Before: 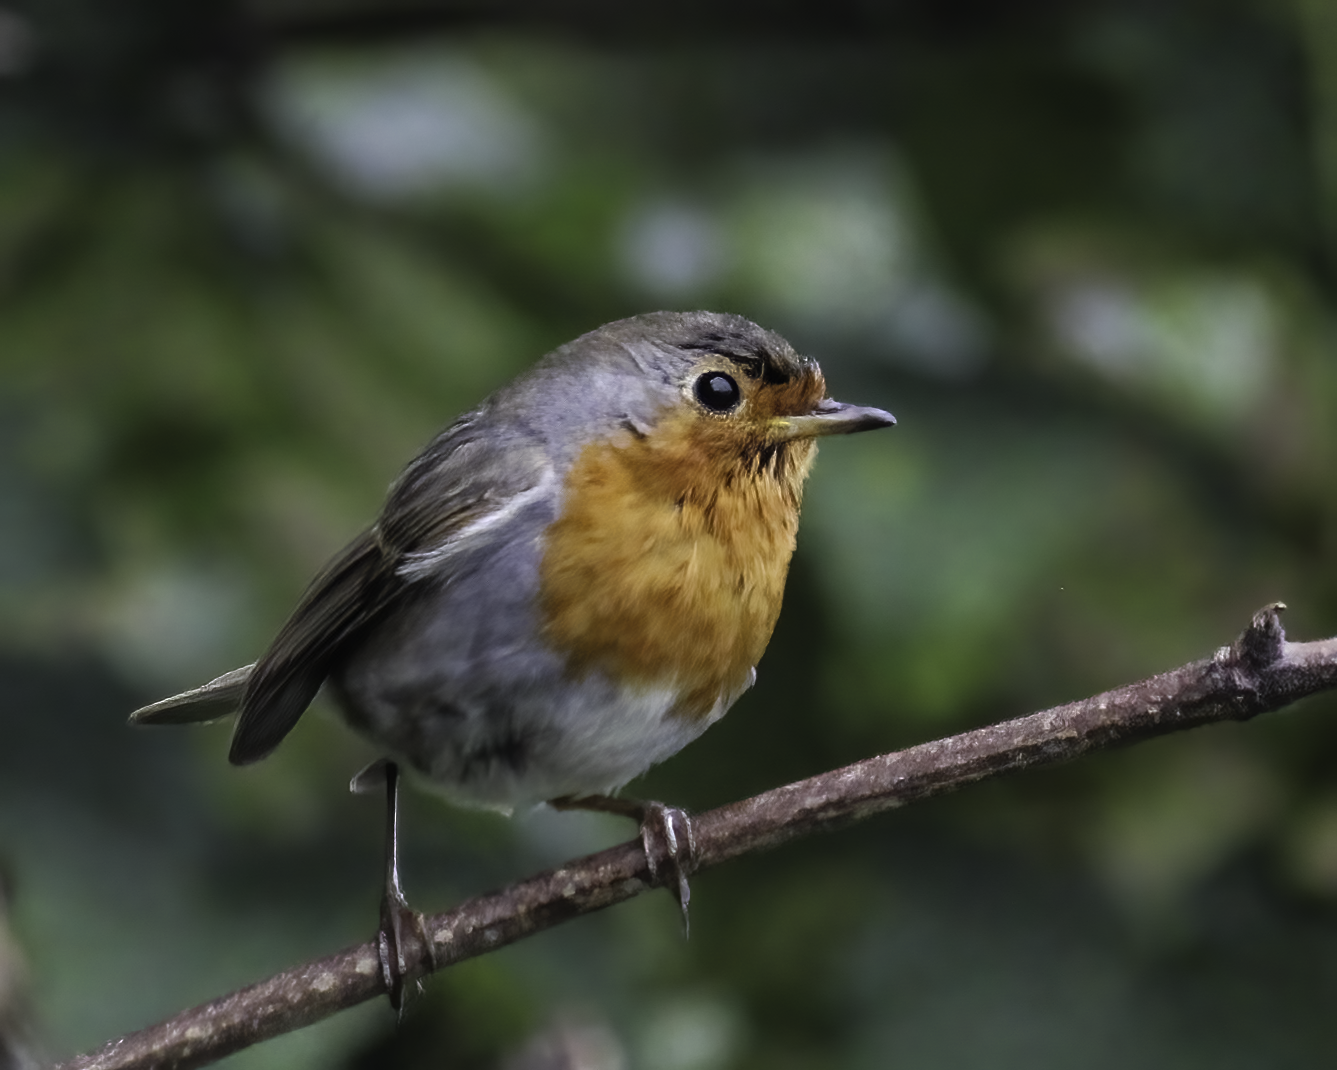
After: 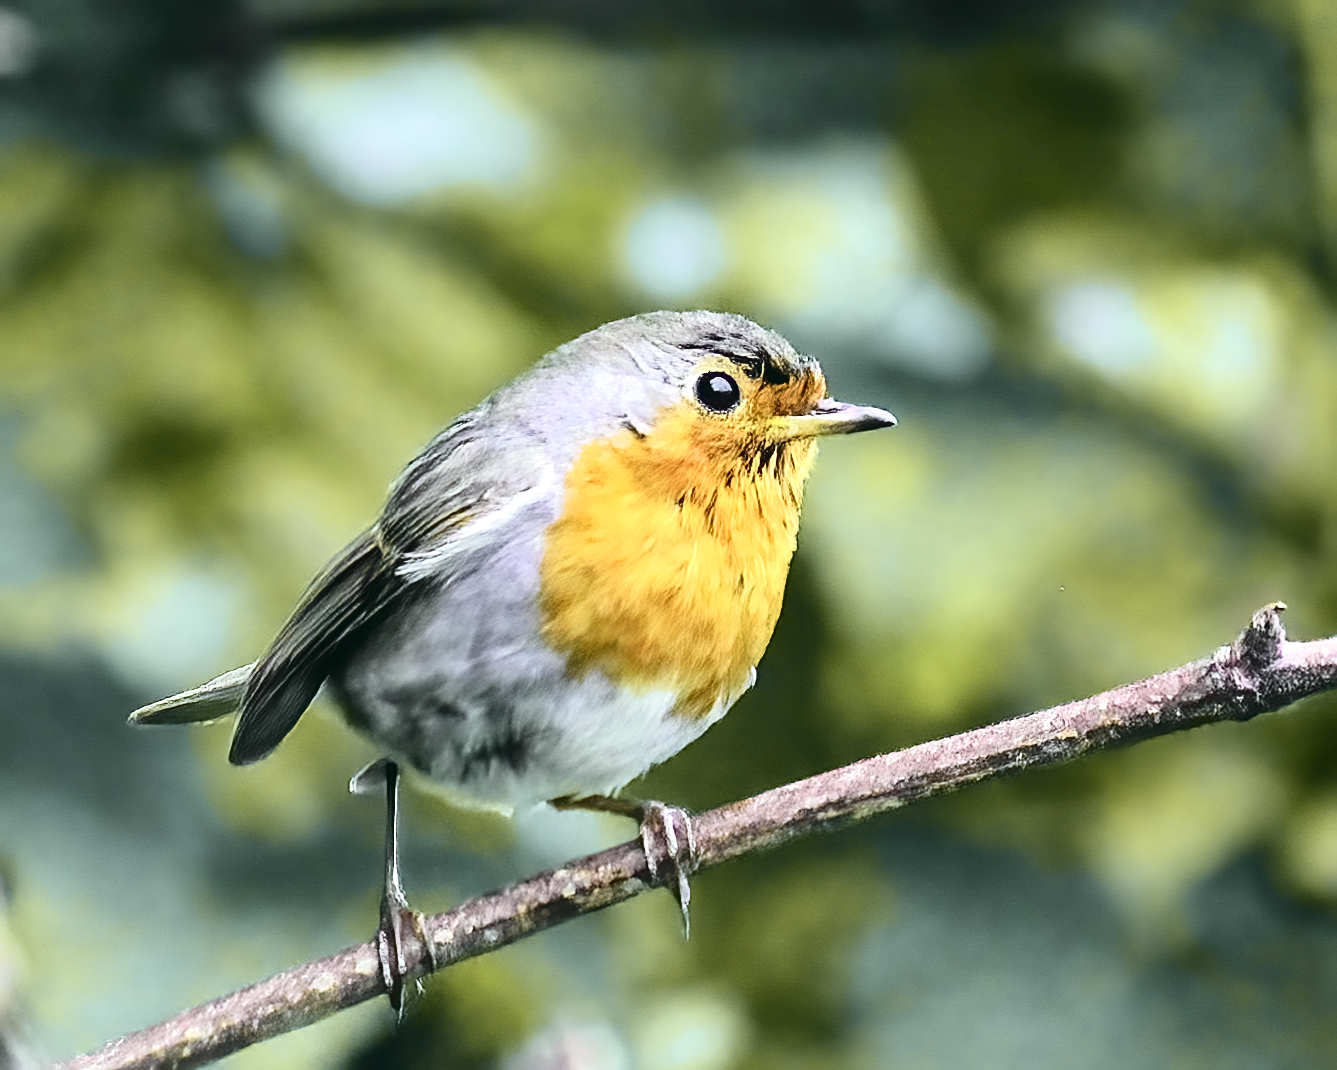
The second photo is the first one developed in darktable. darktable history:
sharpen: amount 0.901
tone curve: curves: ch0 [(0, 0.036) (0.037, 0.042) (0.184, 0.146) (0.438, 0.521) (0.54, 0.668) (0.698, 0.835) (0.856, 0.92) (1, 0.98)]; ch1 [(0, 0) (0.393, 0.415) (0.447, 0.448) (0.482, 0.459) (0.509, 0.496) (0.527, 0.525) (0.571, 0.602) (0.619, 0.671) (0.715, 0.729) (1, 1)]; ch2 [(0, 0) (0.369, 0.388) (0.449, 0.454) (0.499, 0.5) (0.521, 0.517) (0.53, 0.544) (0.561, 0.607) (0.674, 0.735) (1, 1)], color space Lab, independent channels, preserve colors none
exposure: exposure 1.093 EV, compensate exposure bias true, compensate highlight preservation false
